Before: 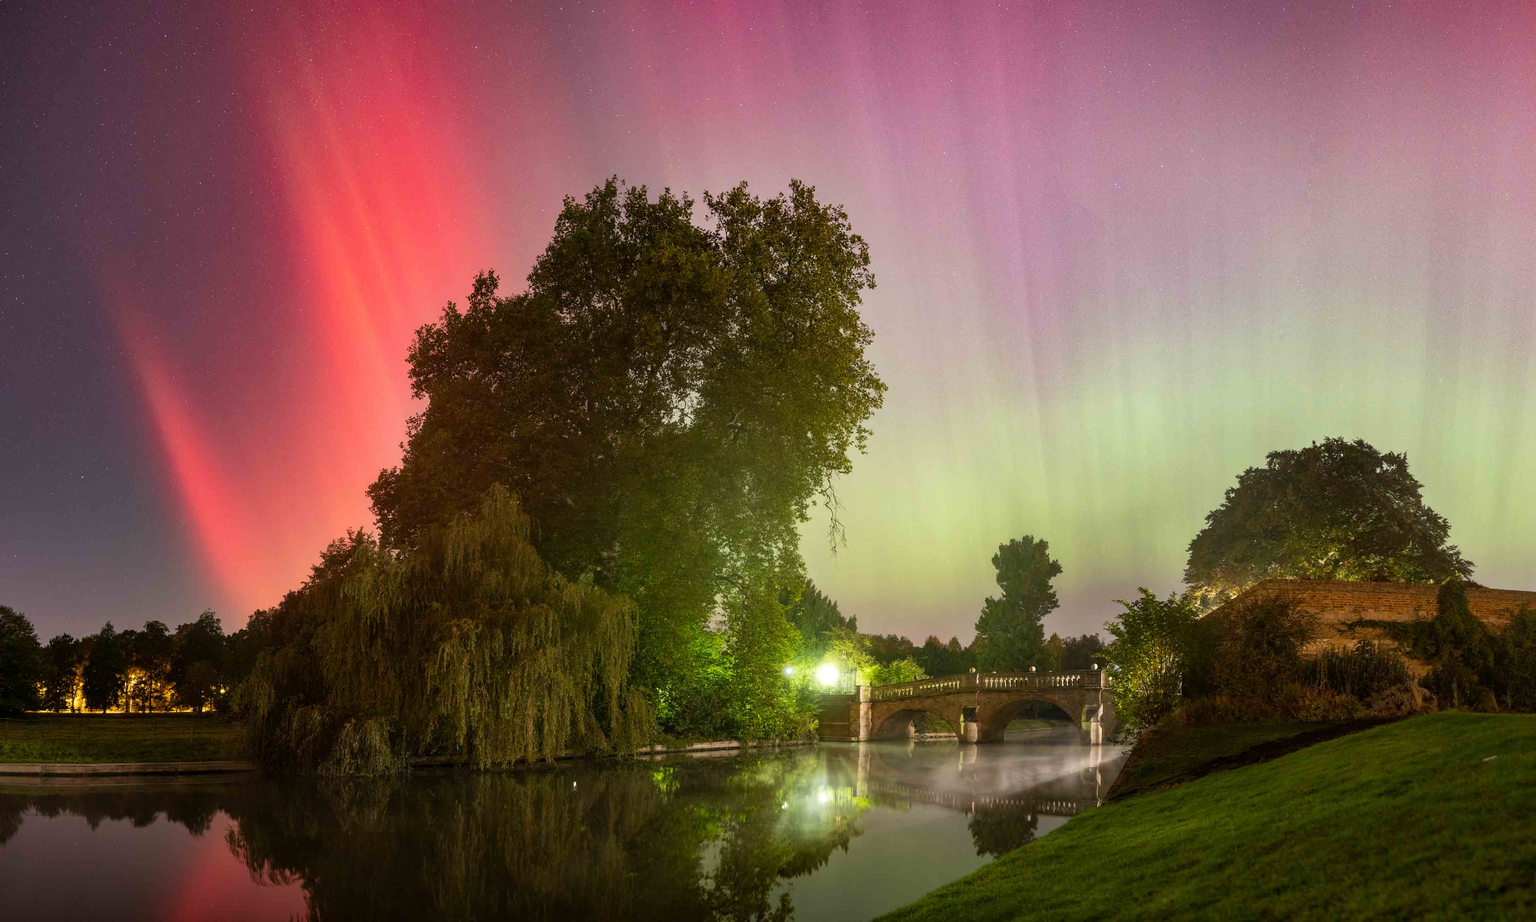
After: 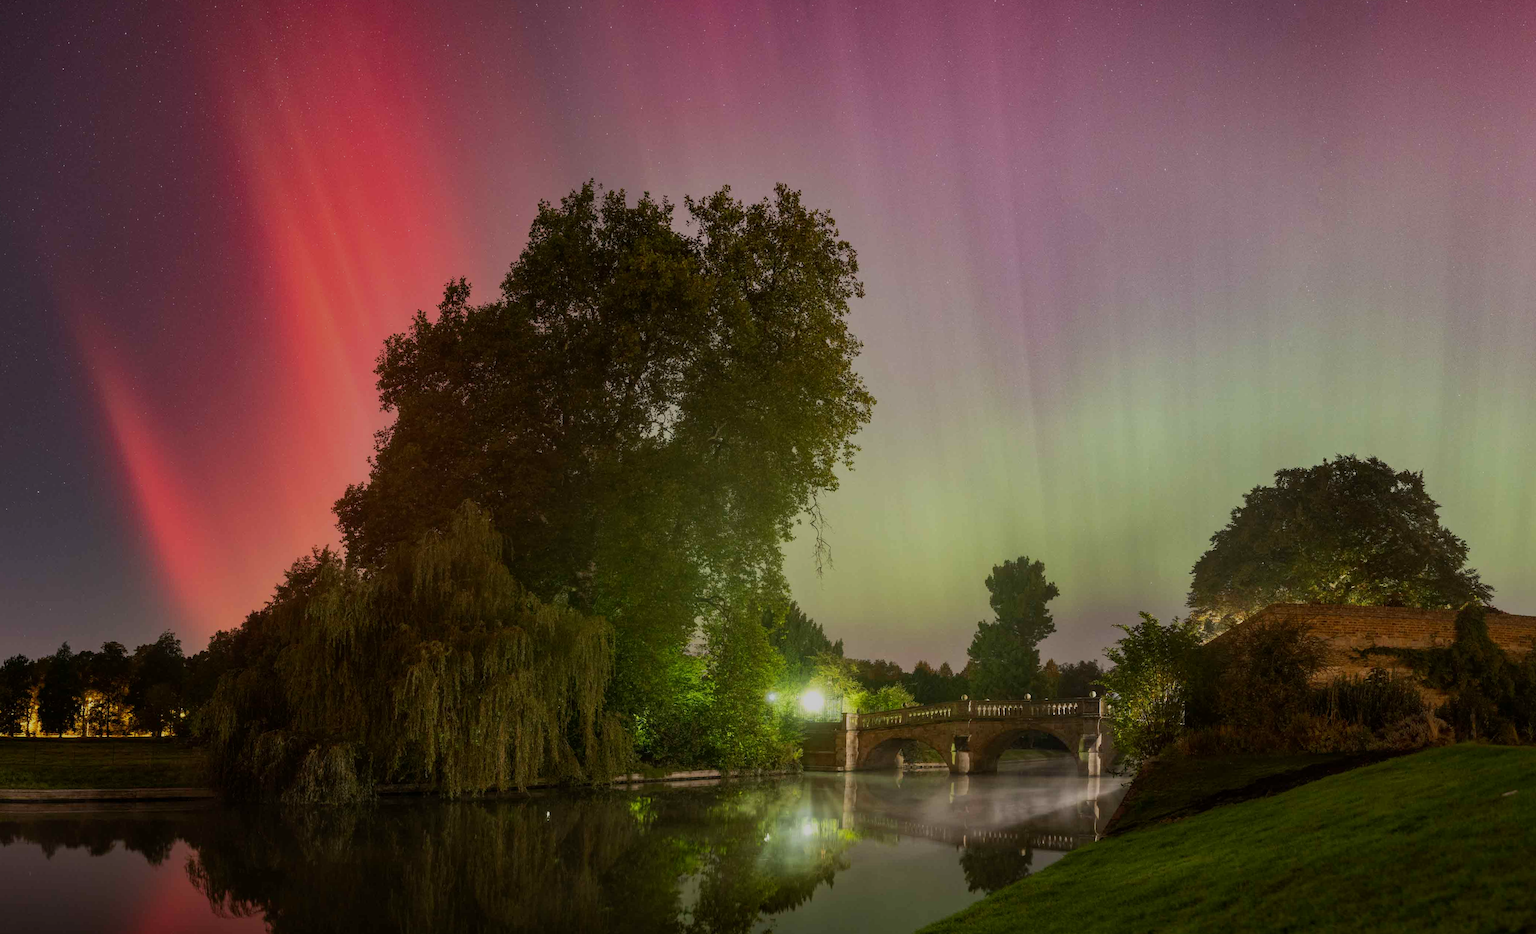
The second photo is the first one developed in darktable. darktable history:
tone equalizer: on, module defaults
exposure: black level correction 0, exposure -0.766 EV, compensate highlight preservation false
rotate and perspective: rotation 0.192°, lens shift (horizontal) -0.015, crop left 0.005, crop right 0.996, crop top 0.006, crop bottom 0.99
crop and rotate: left 2.536%, right 1.107%, bottom 2.246%
